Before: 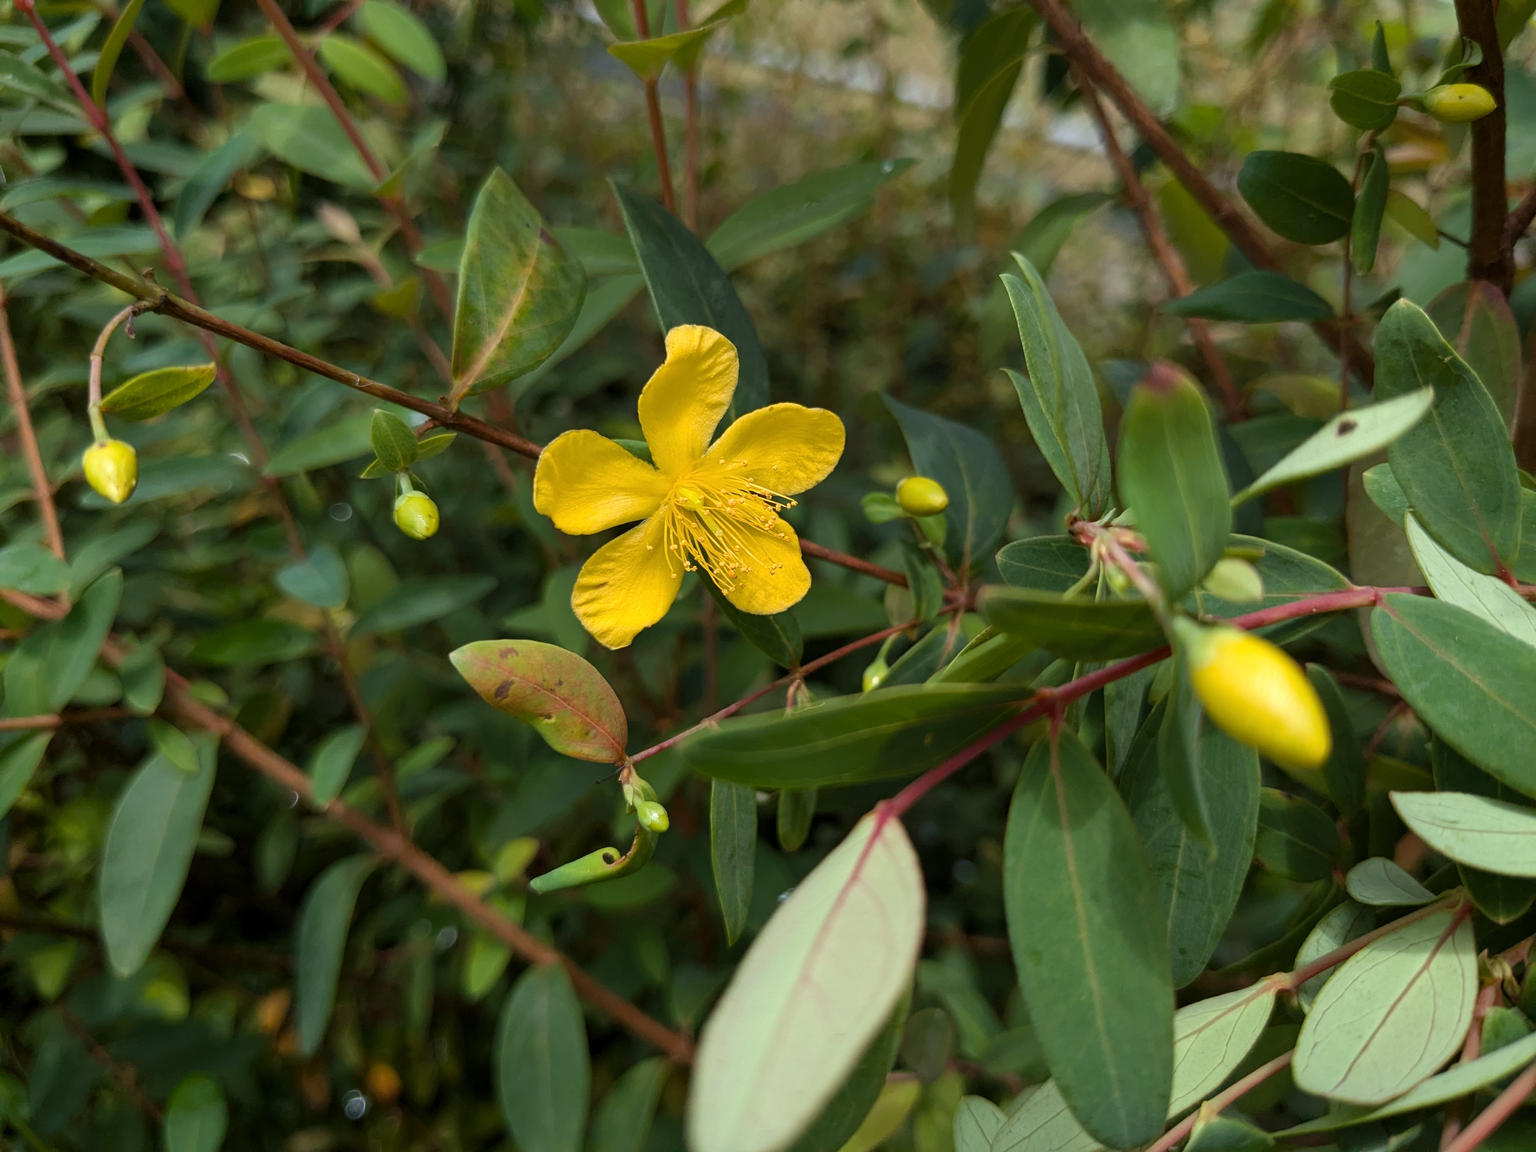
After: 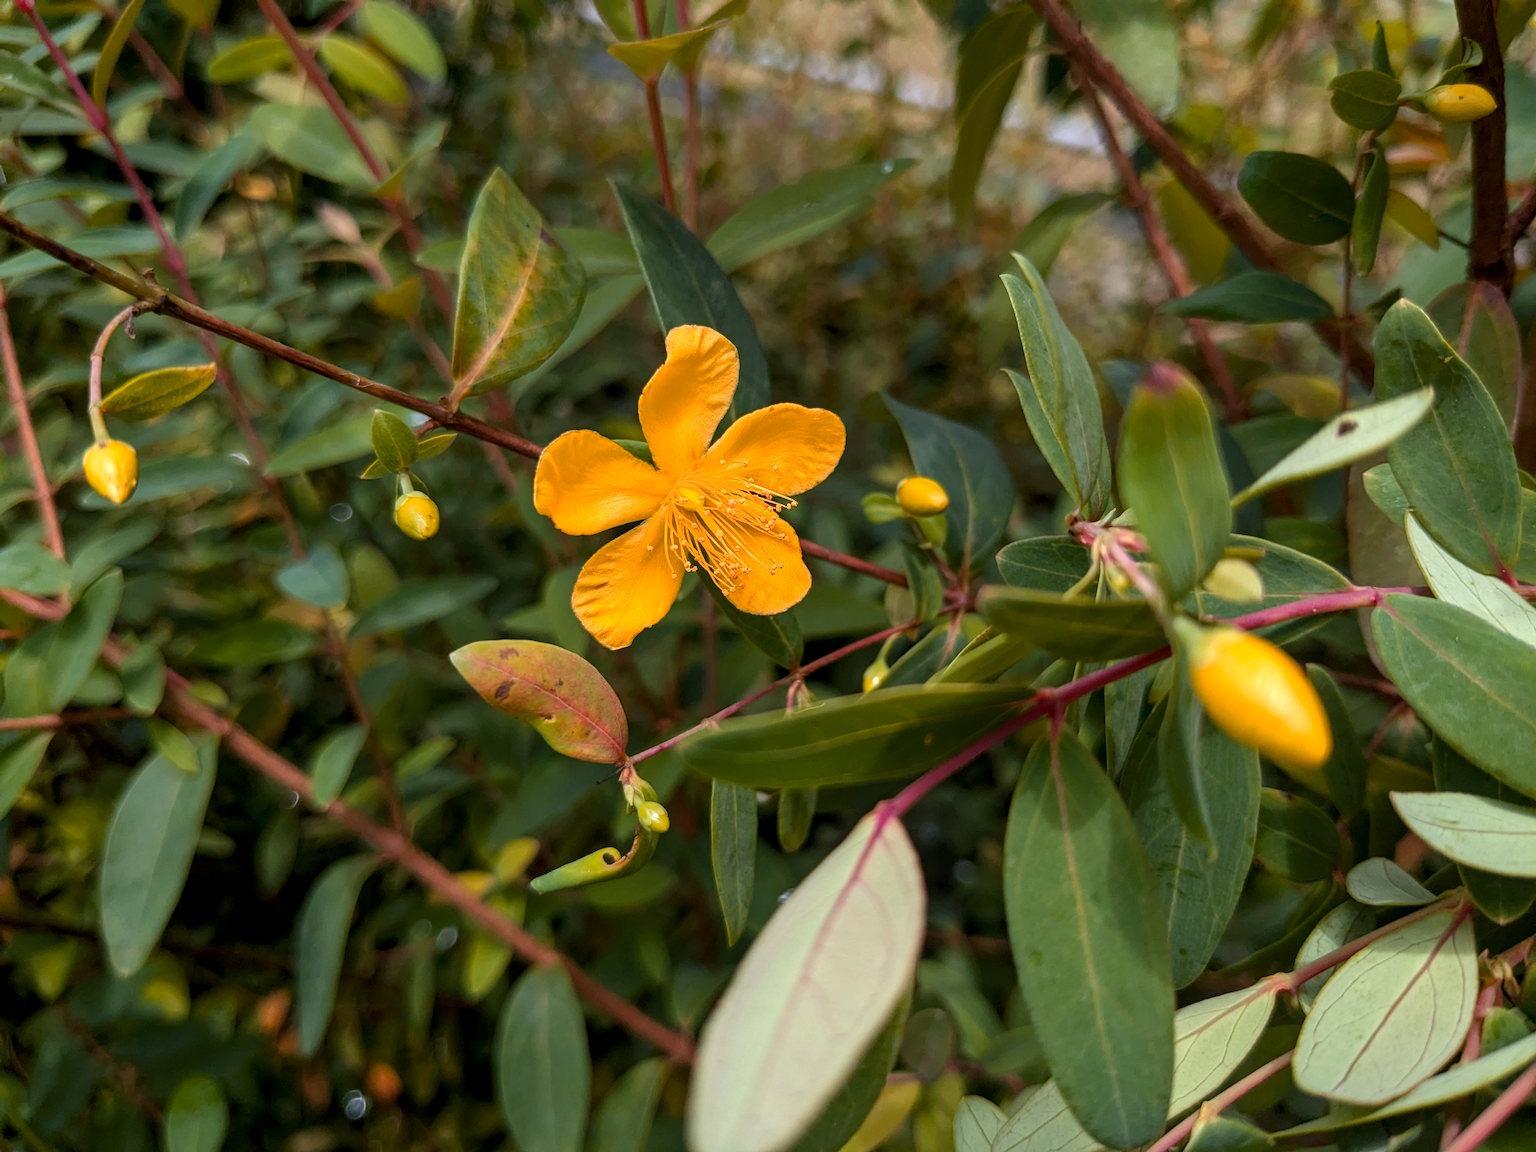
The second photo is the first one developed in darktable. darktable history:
local contrast: on, module defaults
color zones: curves: ch1 [(0.235, 0.558) (0.75, 0.5)]; ch2 [(0.25, 0.462) (0.749, 0.457)], mix 40.67%
white balance: red 1.05, blue 1.072
